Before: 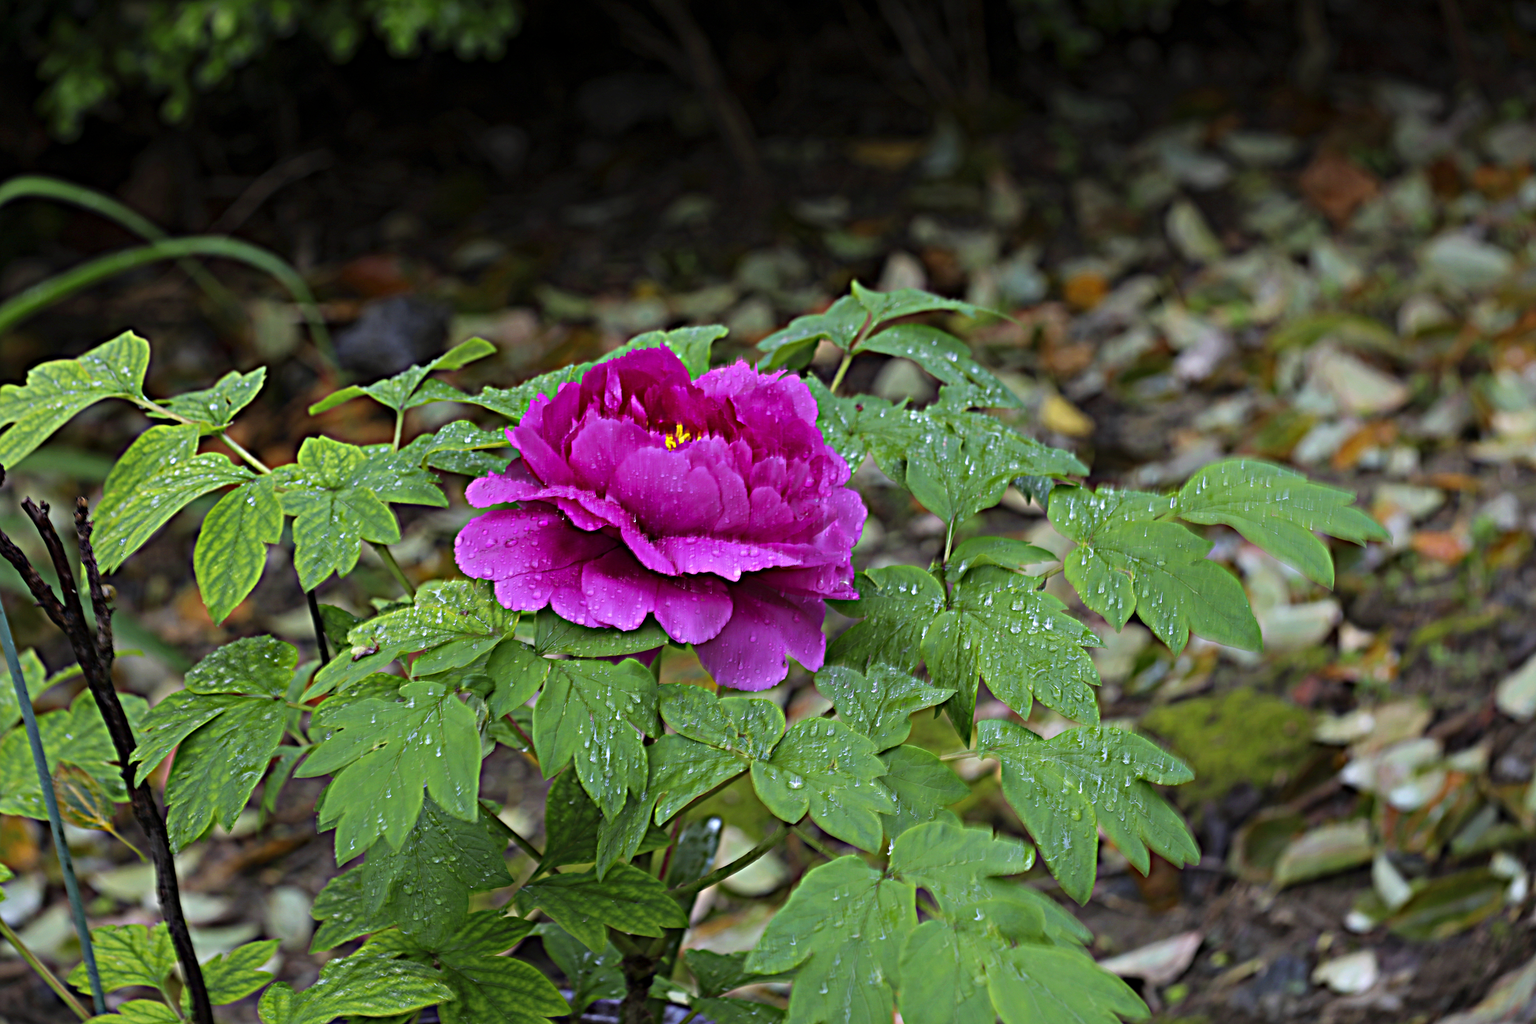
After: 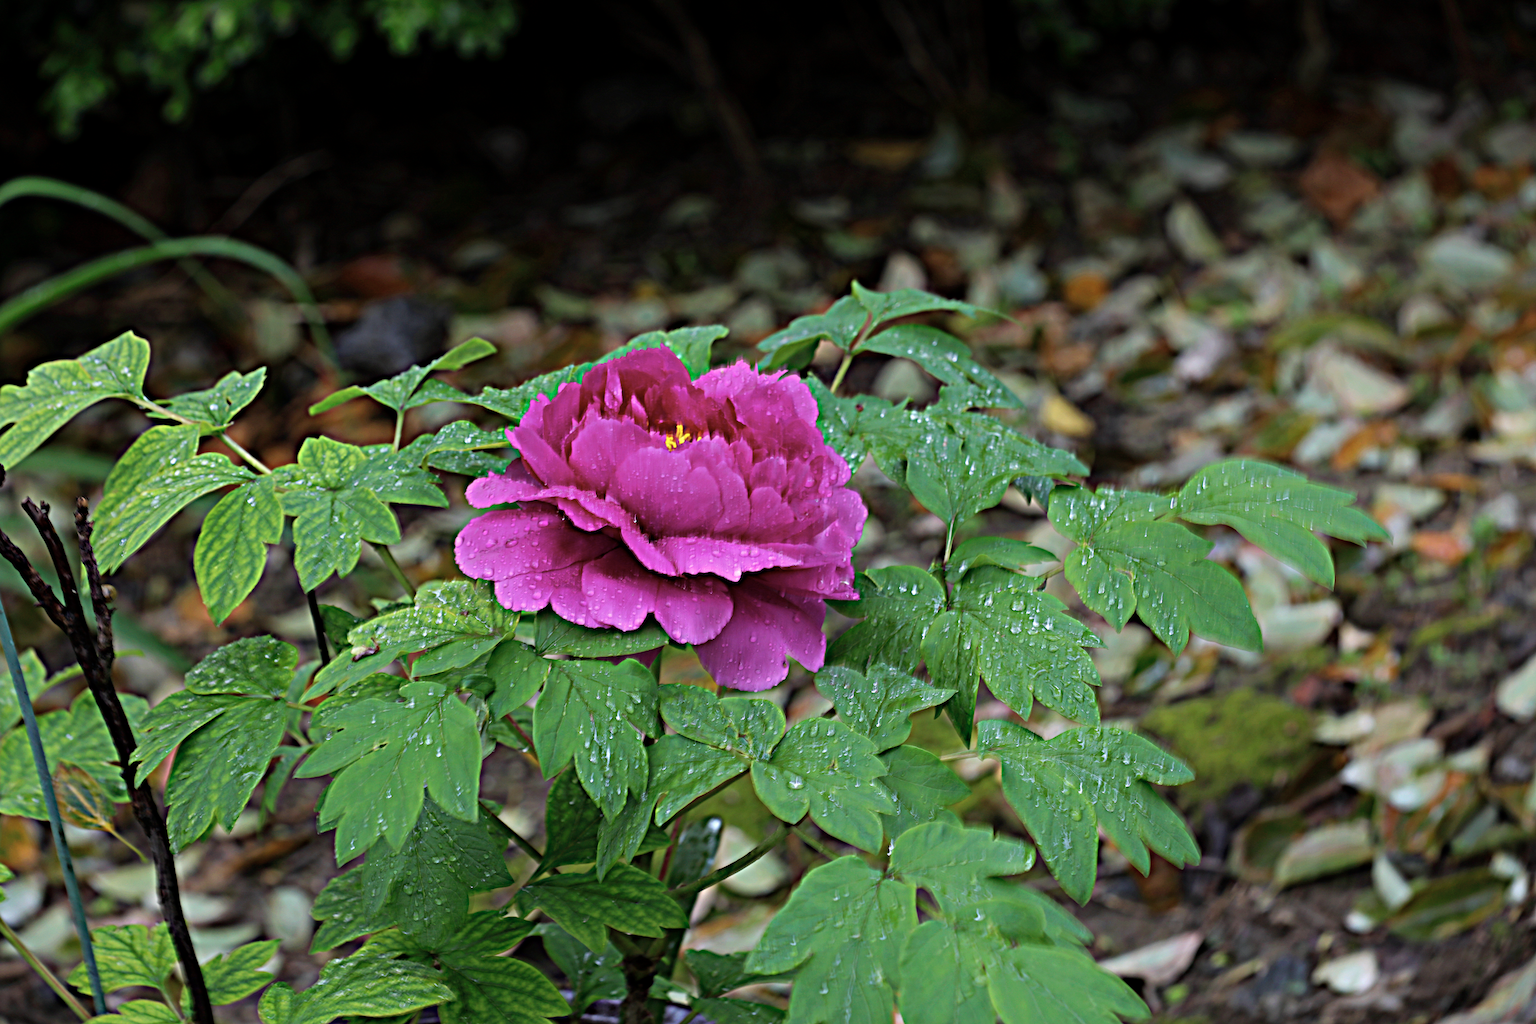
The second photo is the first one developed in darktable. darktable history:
color correction: highlights b* -0.013, saturation 0.786
